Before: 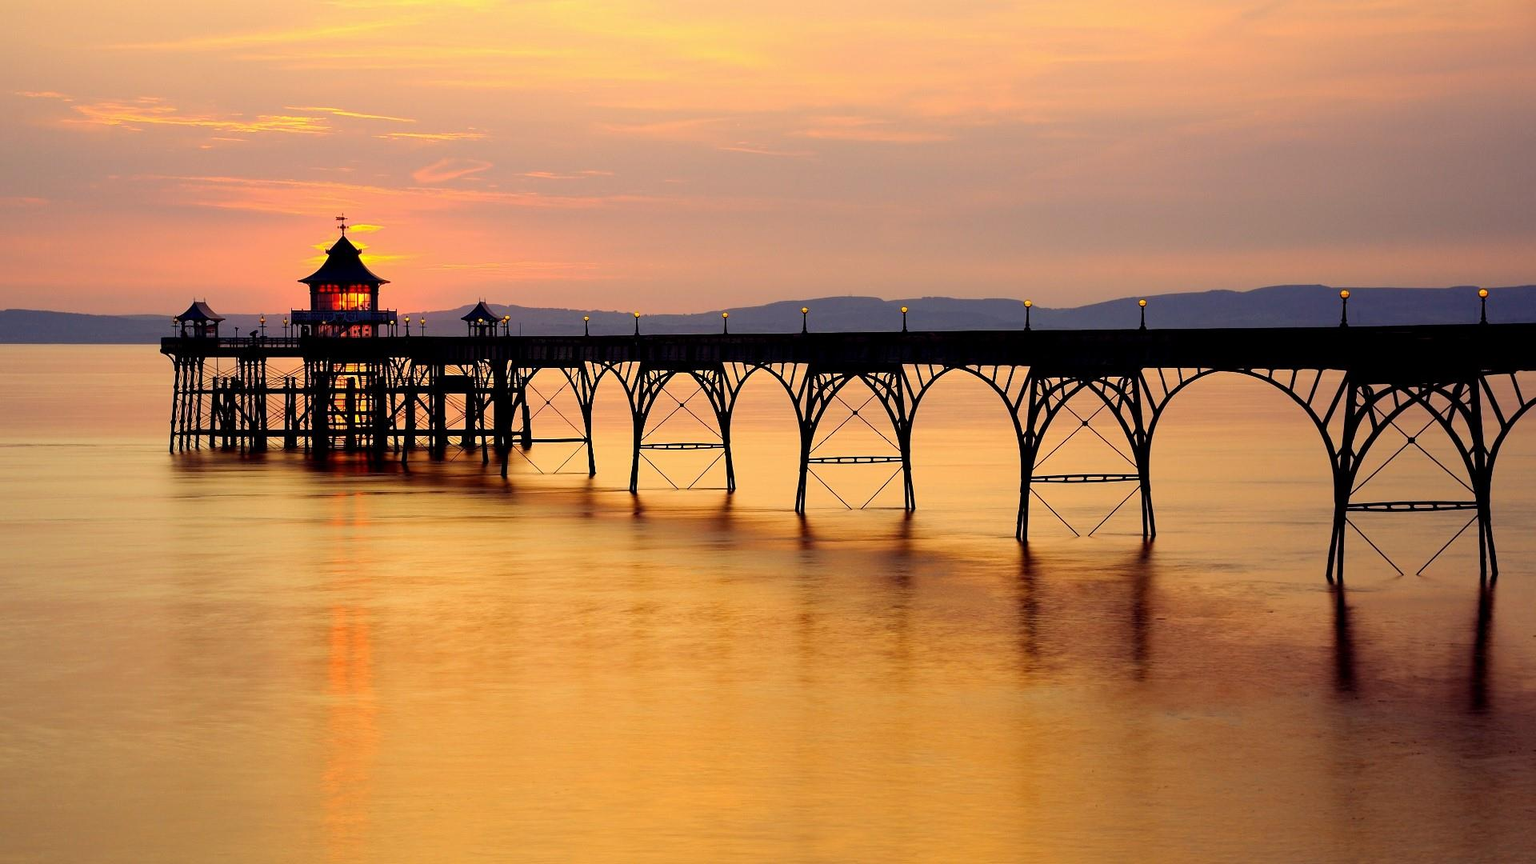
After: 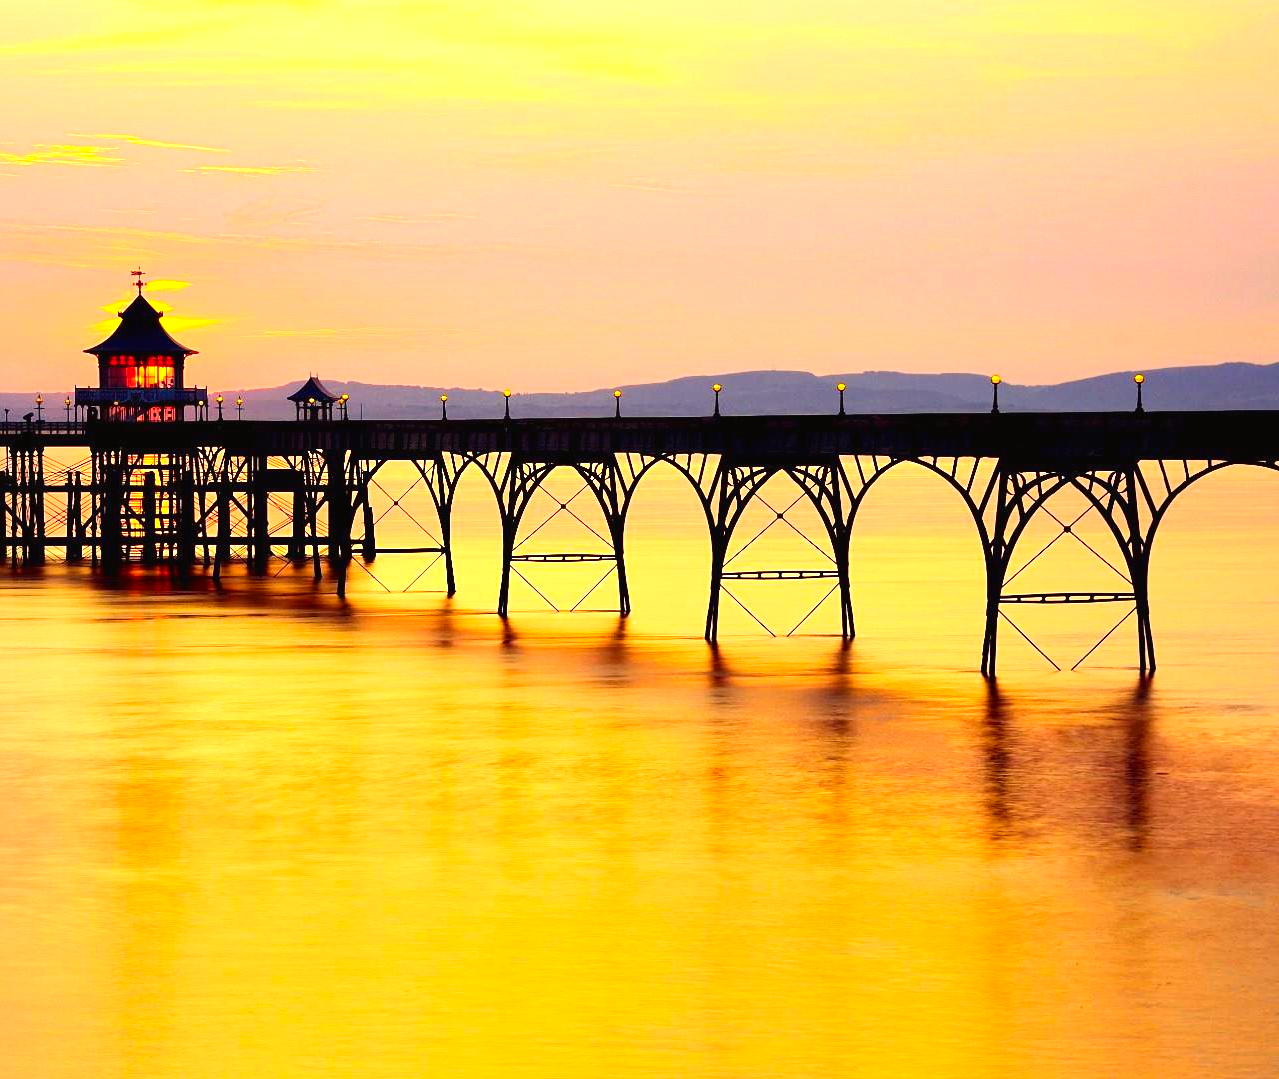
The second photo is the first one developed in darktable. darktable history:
contrast brightness saturation: contrast 0.15, brightness -0.01, saturation 0.1
exposure: black level correction 0, exposure 1 EV, compensate exposure bias true, compensate highlight preservation false
color balance rgb: shadows lift › chroma 2%, shadows lift › hue 50°, power › hue 60°, highlights gain › chroma 1%, highlights gain › hue 60°, global offset › luminance 0.25%, global vibrance 30%
crop and rotate: left 15.055%, right 18.278%
